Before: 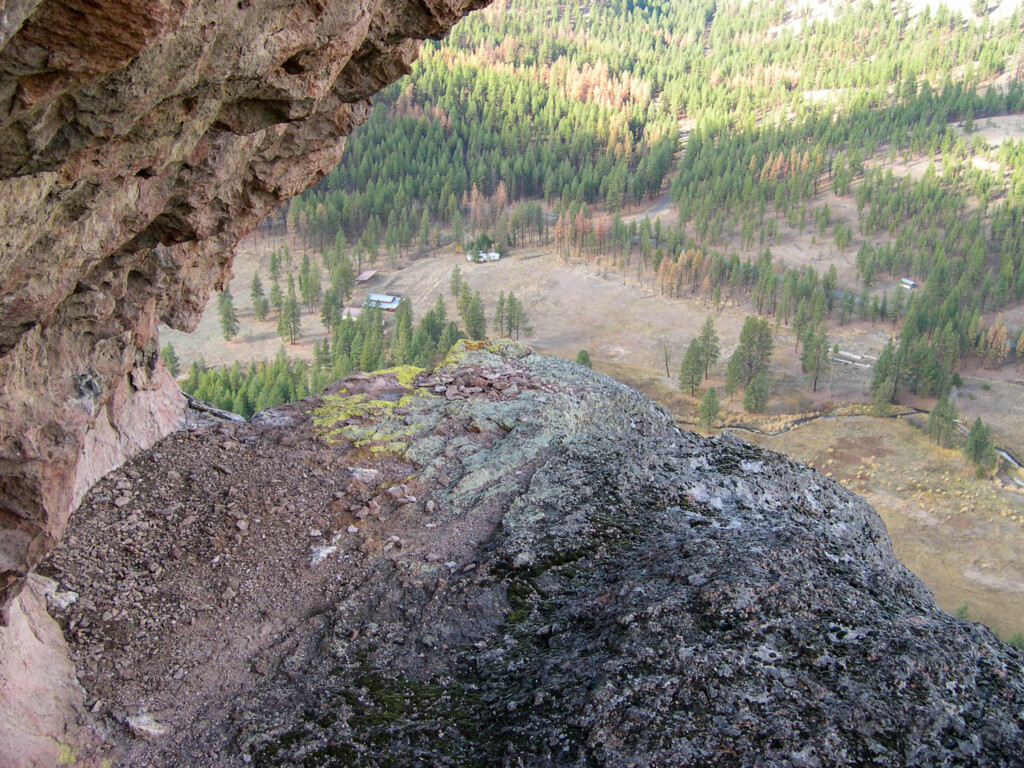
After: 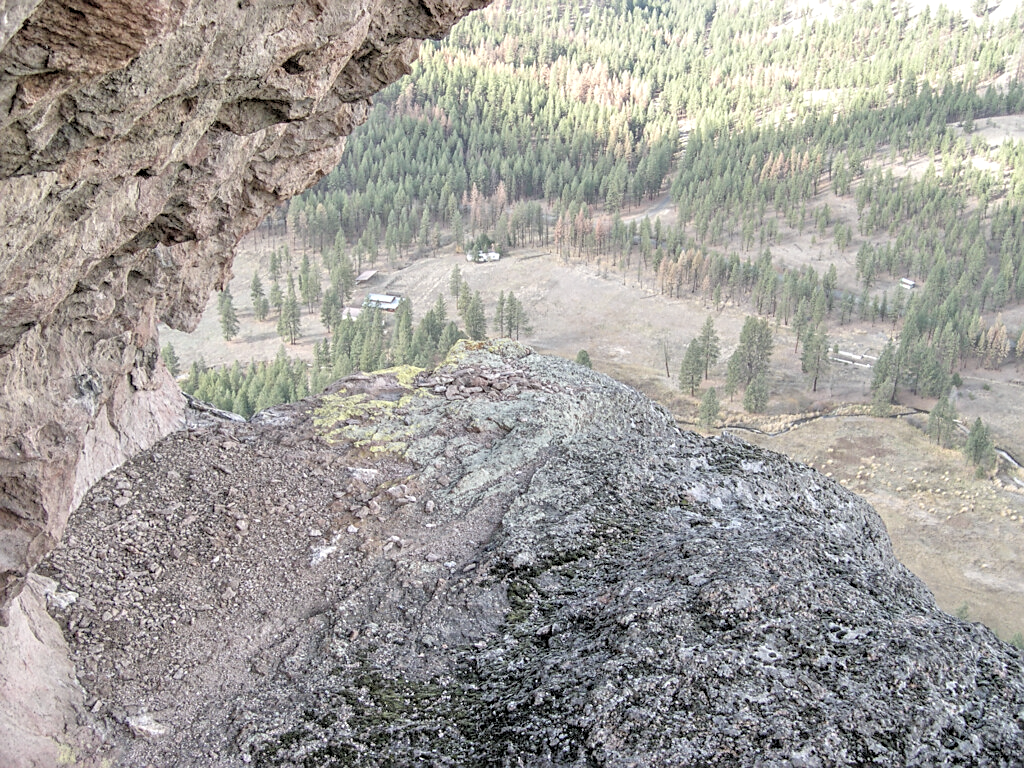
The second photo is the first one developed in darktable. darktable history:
sharpen: on, module defaults
contrast brightness saturation: brightness 0.189, saturation -0.487
tone equalizer: -7 EV 0.143 EV, -6 EV 0.621 EV, -5 EV 1.18 EV, -4 EV 1.33 EV, -3 EV 1.17 EV, -2 EV 0.6 EV, -1 EV 0.158 EV
local contrast: detail 130%
